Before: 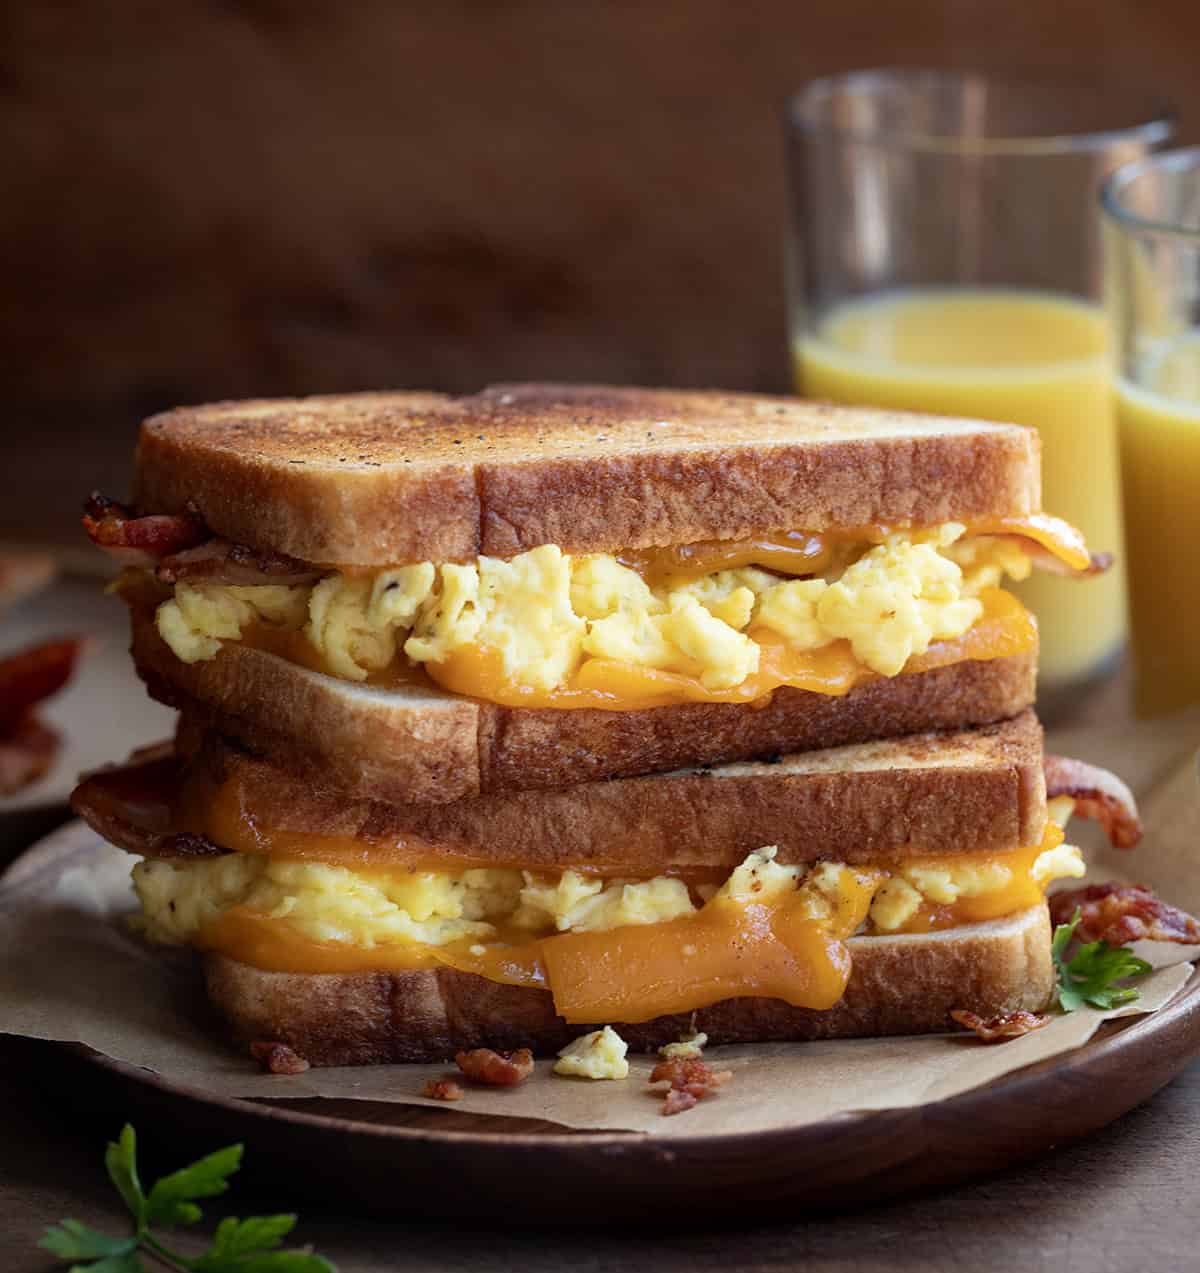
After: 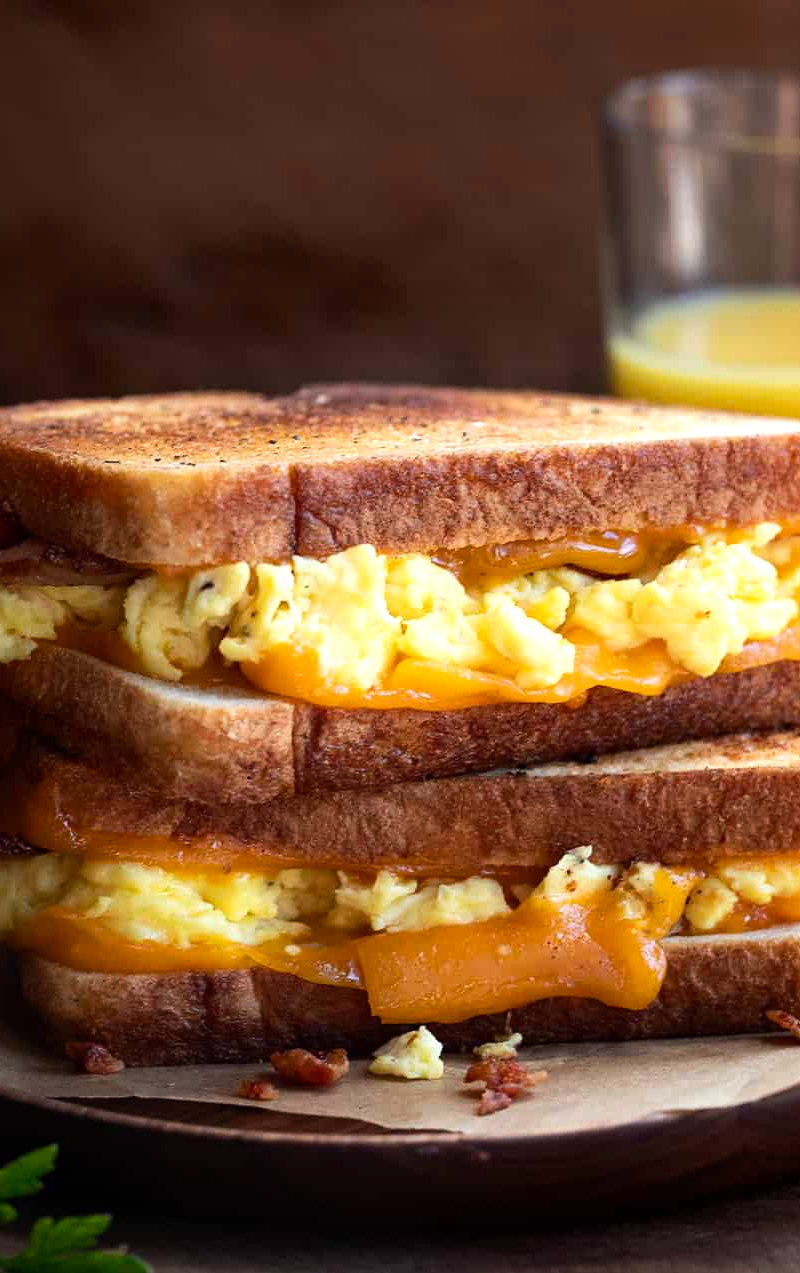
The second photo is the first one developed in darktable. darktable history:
crop and rotate: left 15.446%, right 17.836%
white balance: emerald 1
tone equalizer: -8 EV -0.417 EV, -7 EV -0.389 EV, -6 EV -0.333 EV, -5 EV -0.222 EV, -3 EV 0.222 EV, -2 EV 0.333 EV, -1 EV 0.389 EV, +0 EV 0.417 EV, edges refinement/feathering 500, mask exposure compensation -1.57 EV, preserve details no
